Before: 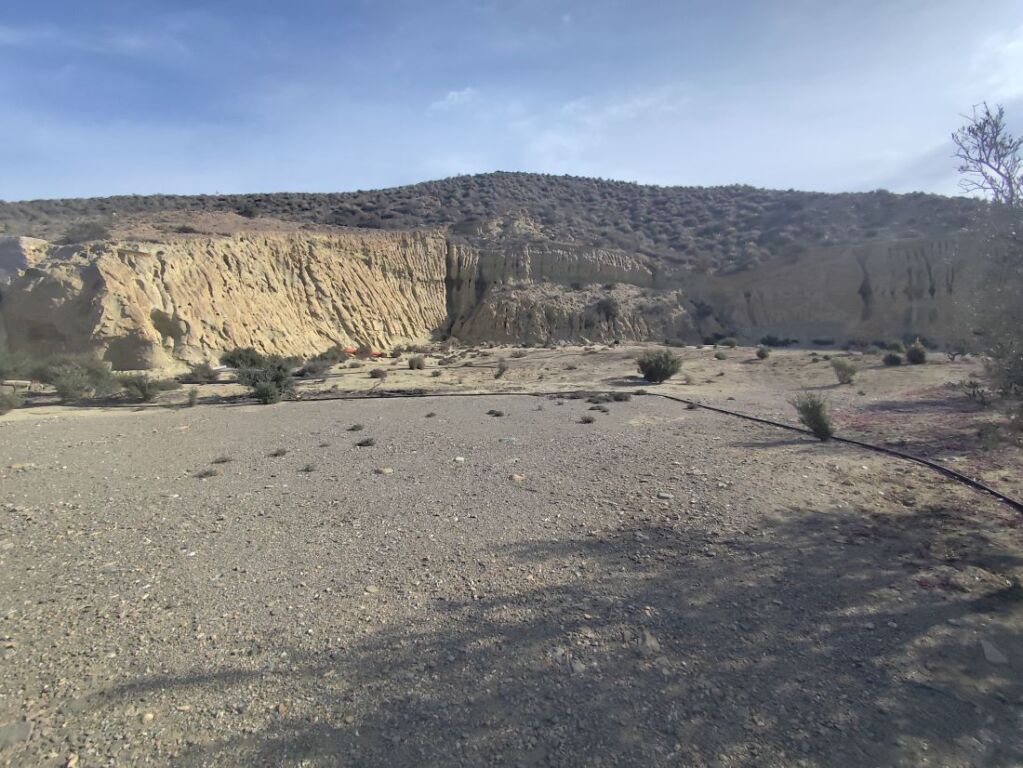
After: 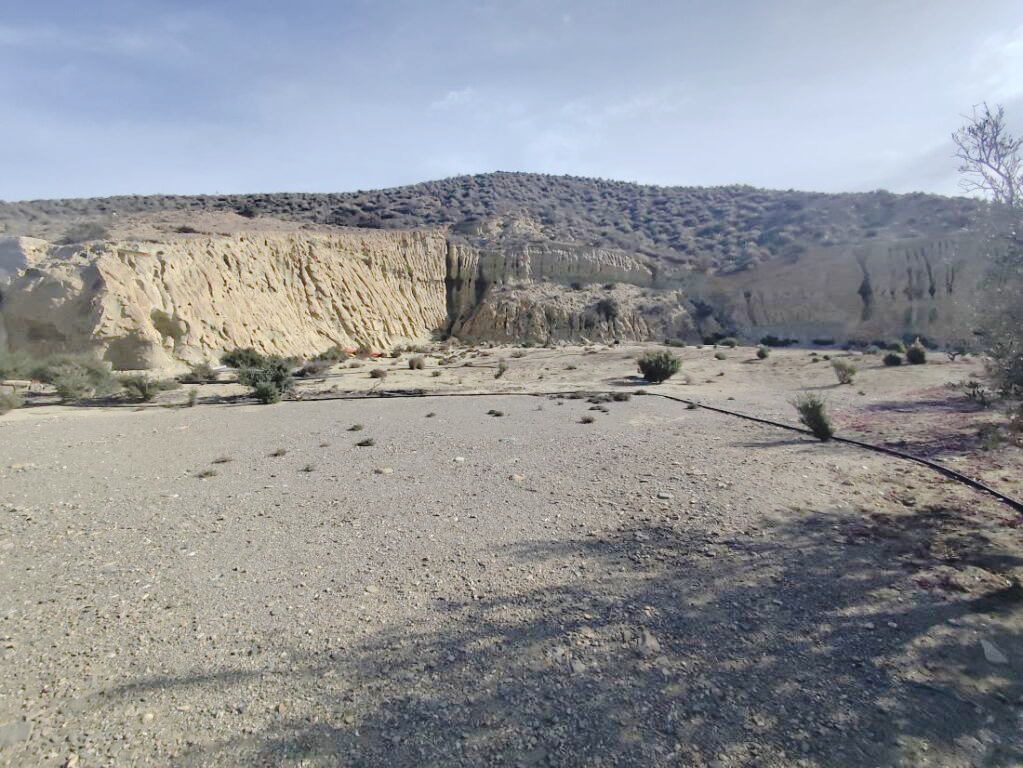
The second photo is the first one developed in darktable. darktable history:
levels: levels [0, 0.51, 1]
tone curve: curves: ch0 [(0, 0) (0.003, 0.057) (0.011, 0.061) (0.025, 0.065) (0.044, 0.075) (0.069, 0.082) (0.1, 0.09) (0.136, 0.102) (0.177, 0.145) (0.224, 0.195) (0.277, 0.27) (0.335, 0.374) (0.399, 0.486) (0.468, 0.578) (0.543, 0.652) (0.623, 0.717) (0.709, 0.778) (0.801, 0.837) (0.898, 0.909) (1, 1)], preserve colors none
